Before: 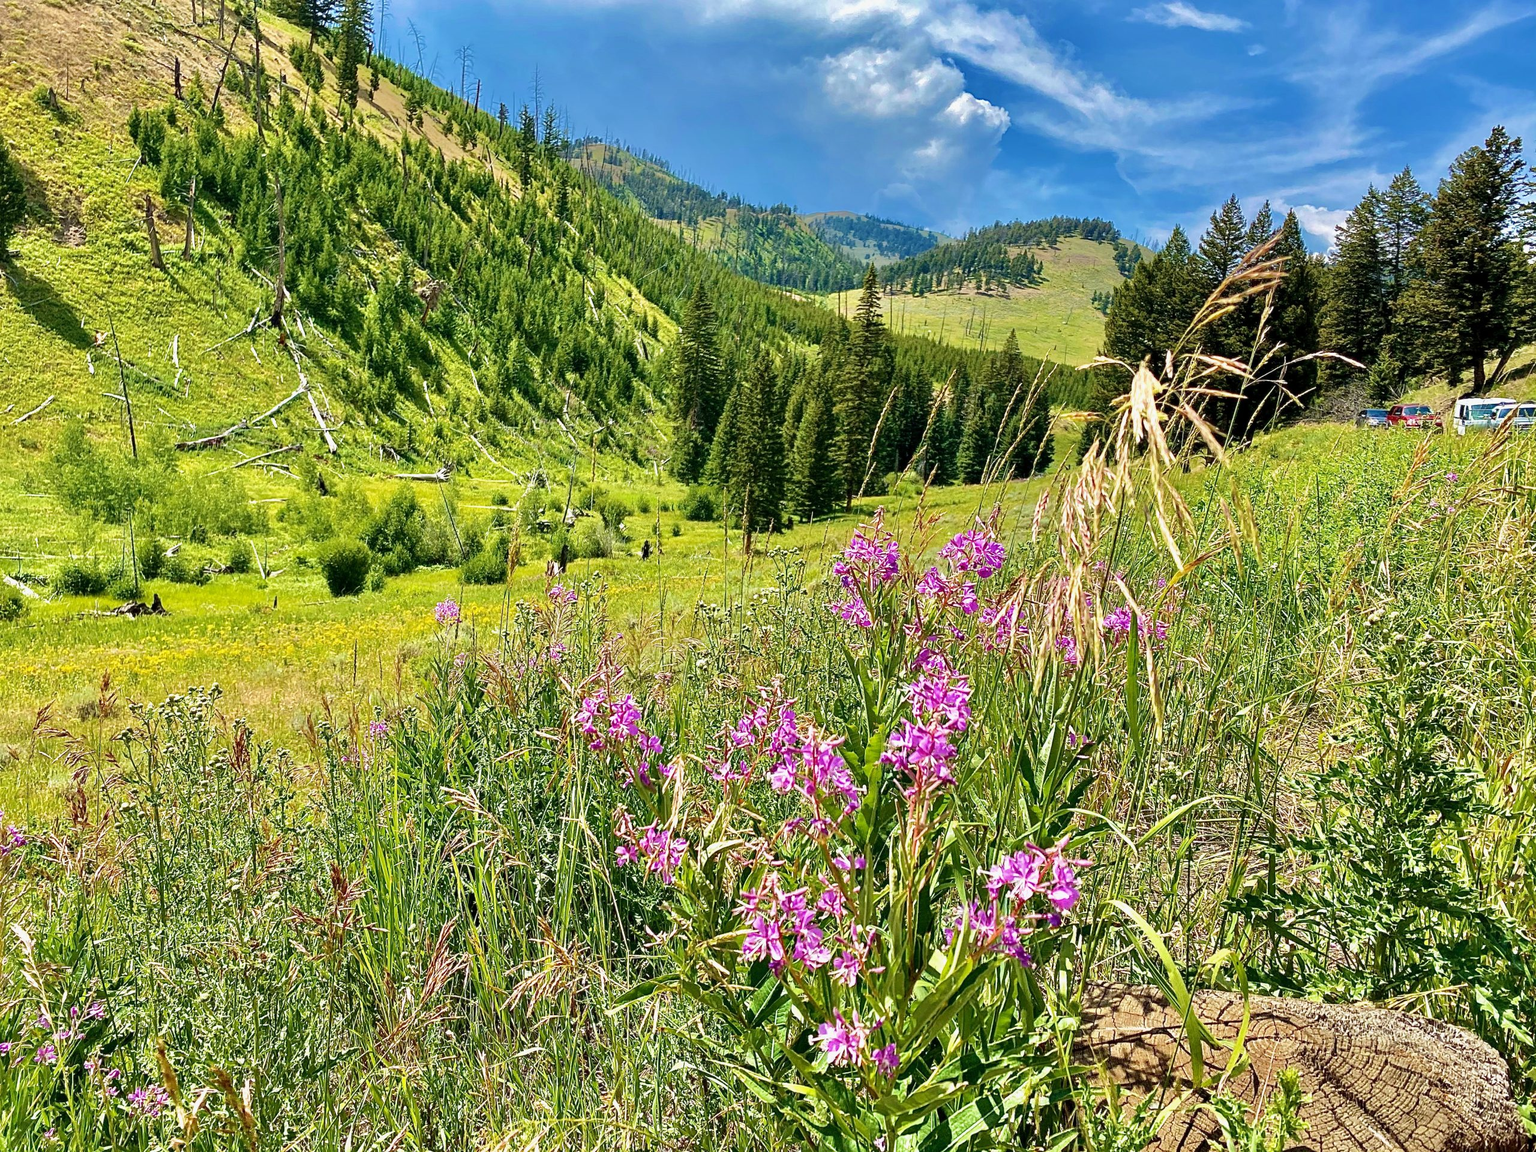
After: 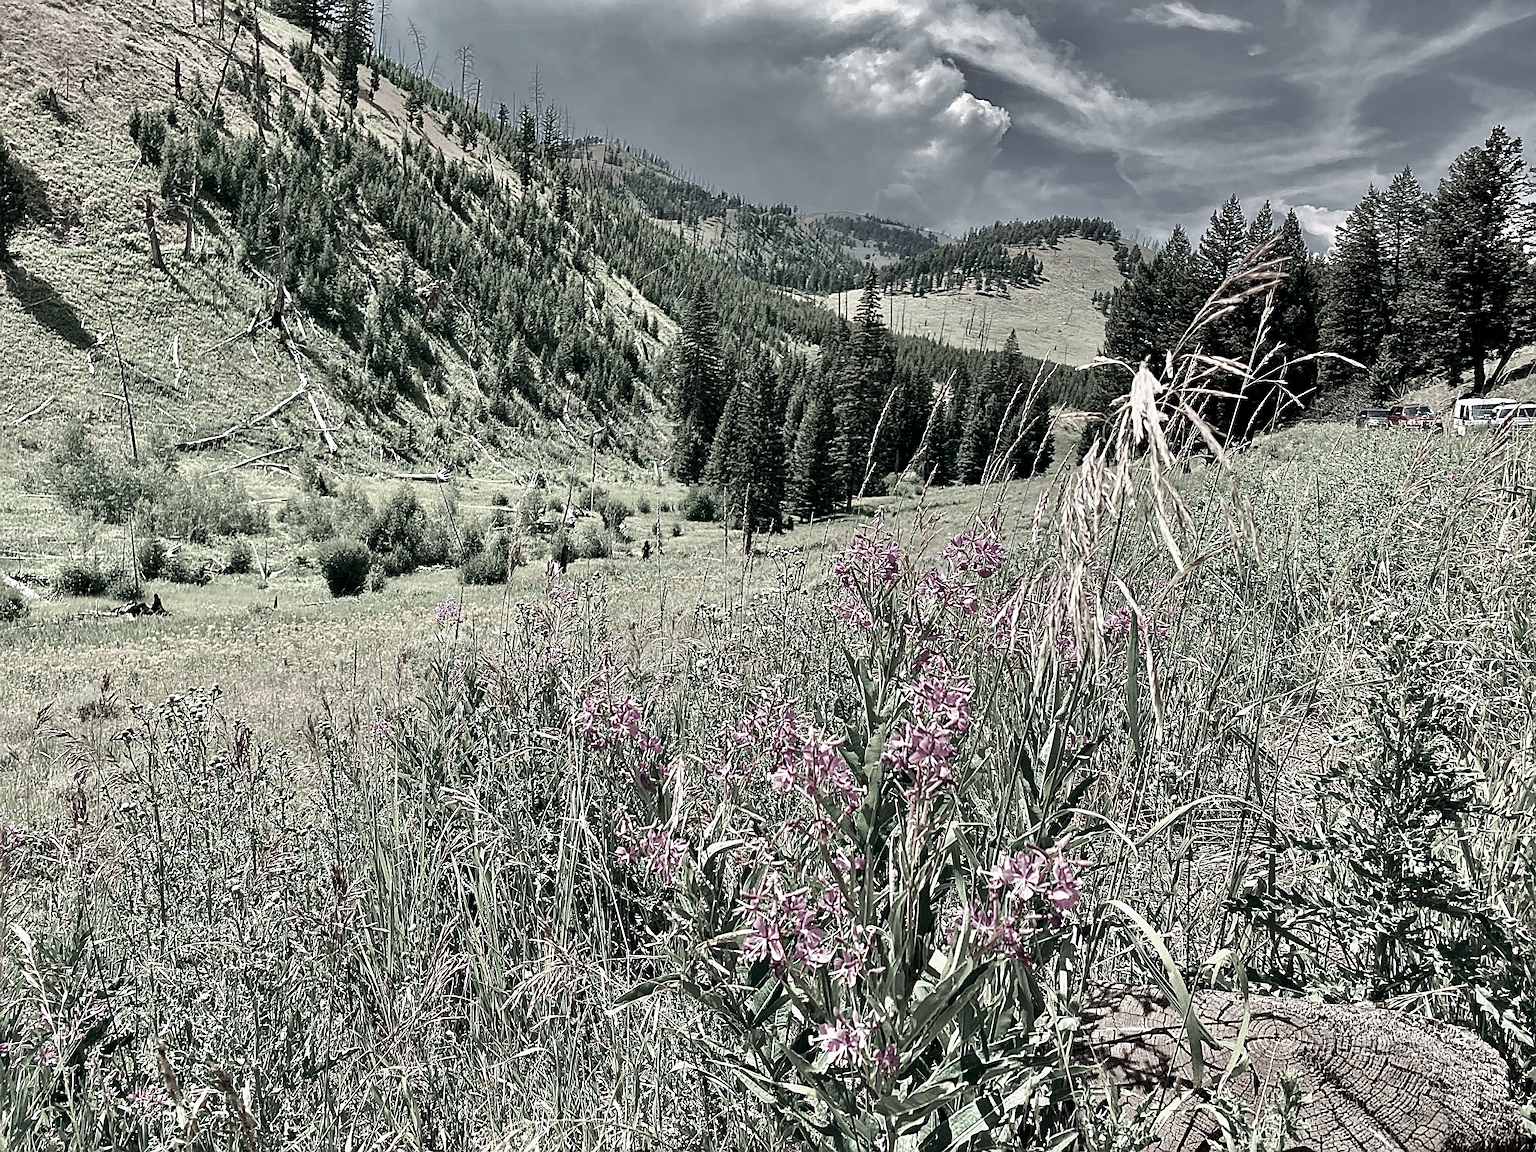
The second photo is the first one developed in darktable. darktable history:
color contrast: green-magenta contrast 0.3, blue-yellow contrast 0.15
contrast brightness saturation: contrast 0.12, brightness -0.12, saturation 0.2
sharpen: on, module defaults
tone equalizer: on, module defaults
color correction: highlights a* 2.75, highlights b* 5, shadows a* -2.04, shadows b* -4.84, saturation 0.8
